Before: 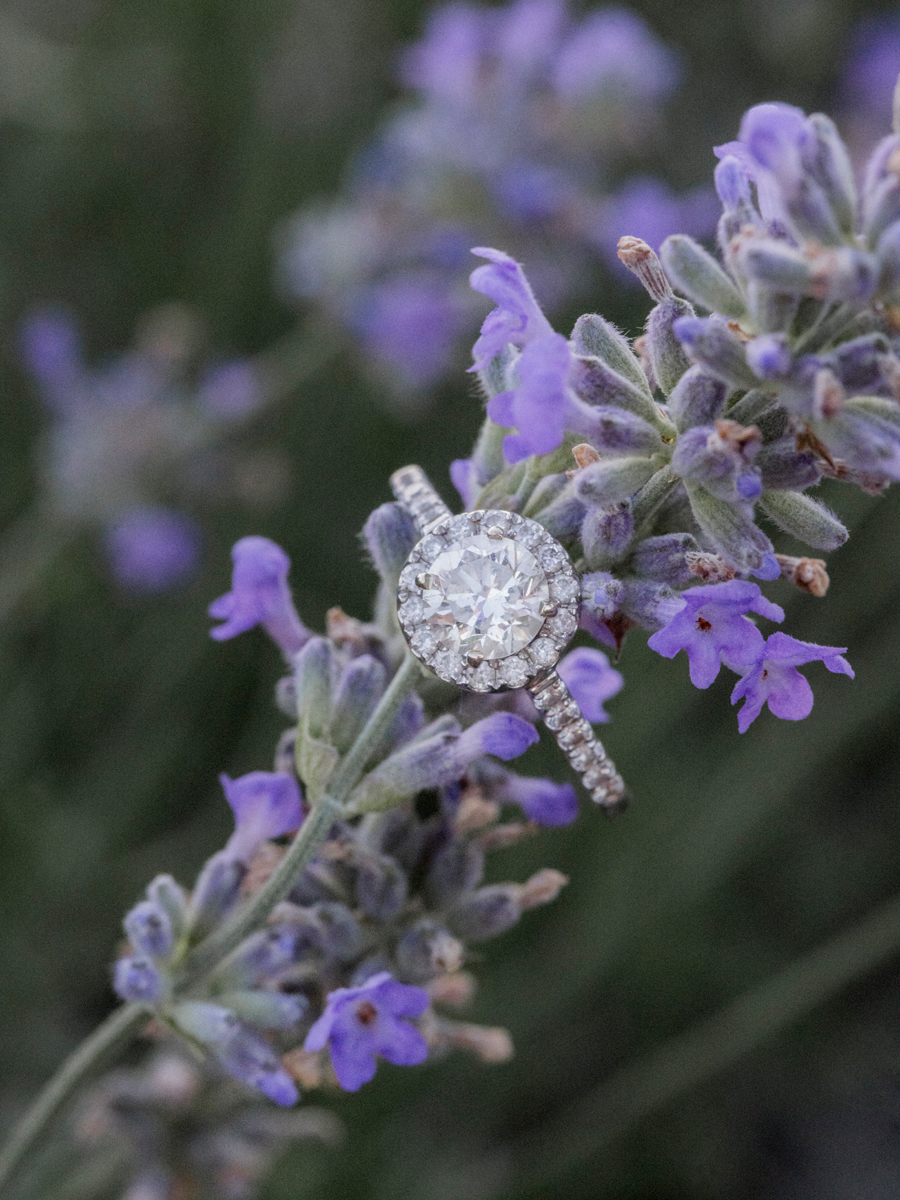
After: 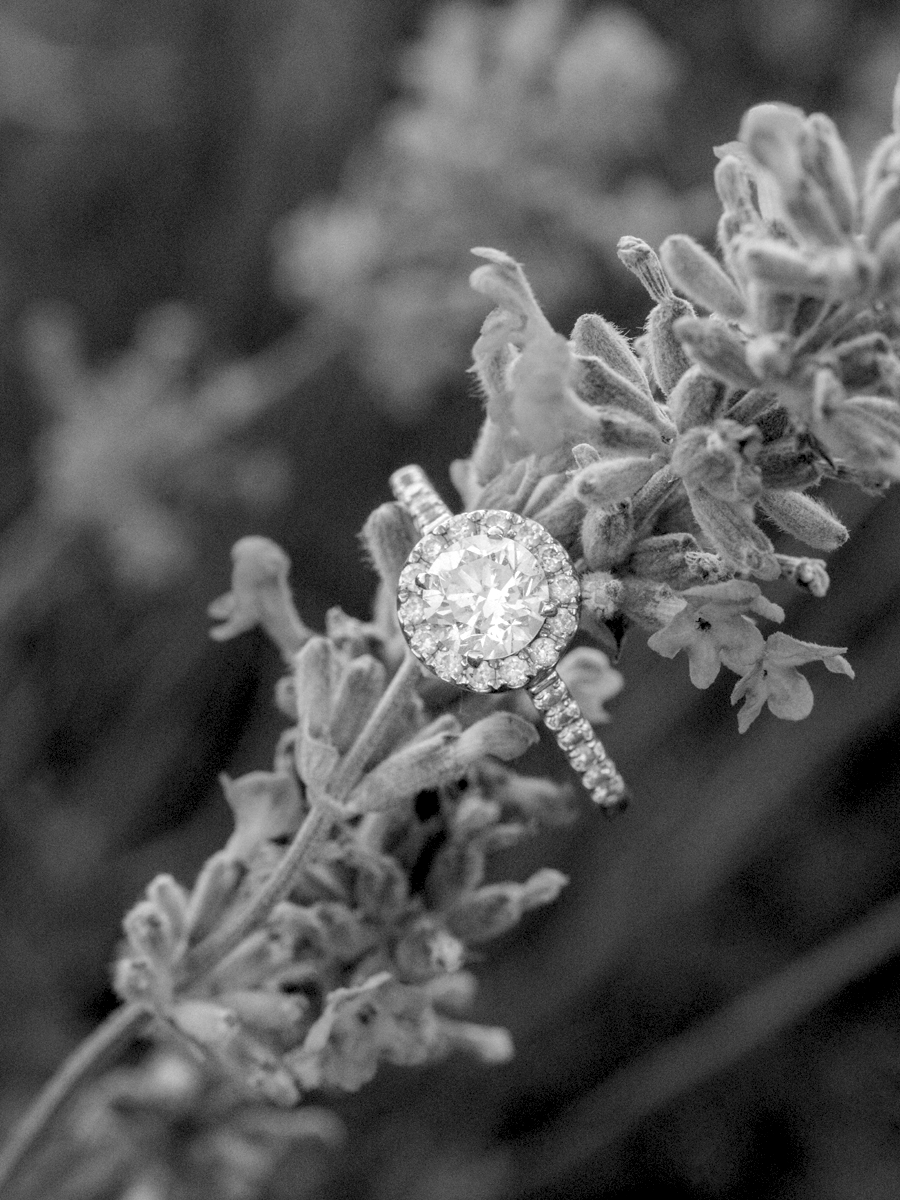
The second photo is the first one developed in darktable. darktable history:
levels: levels [0.073, 0.497, 0.972]
exposure: black level correction 0.005, exposure 0.286 EV, compensate highlight preservation false
monochrome: on, module defaults
color correction: saturation 2.15
